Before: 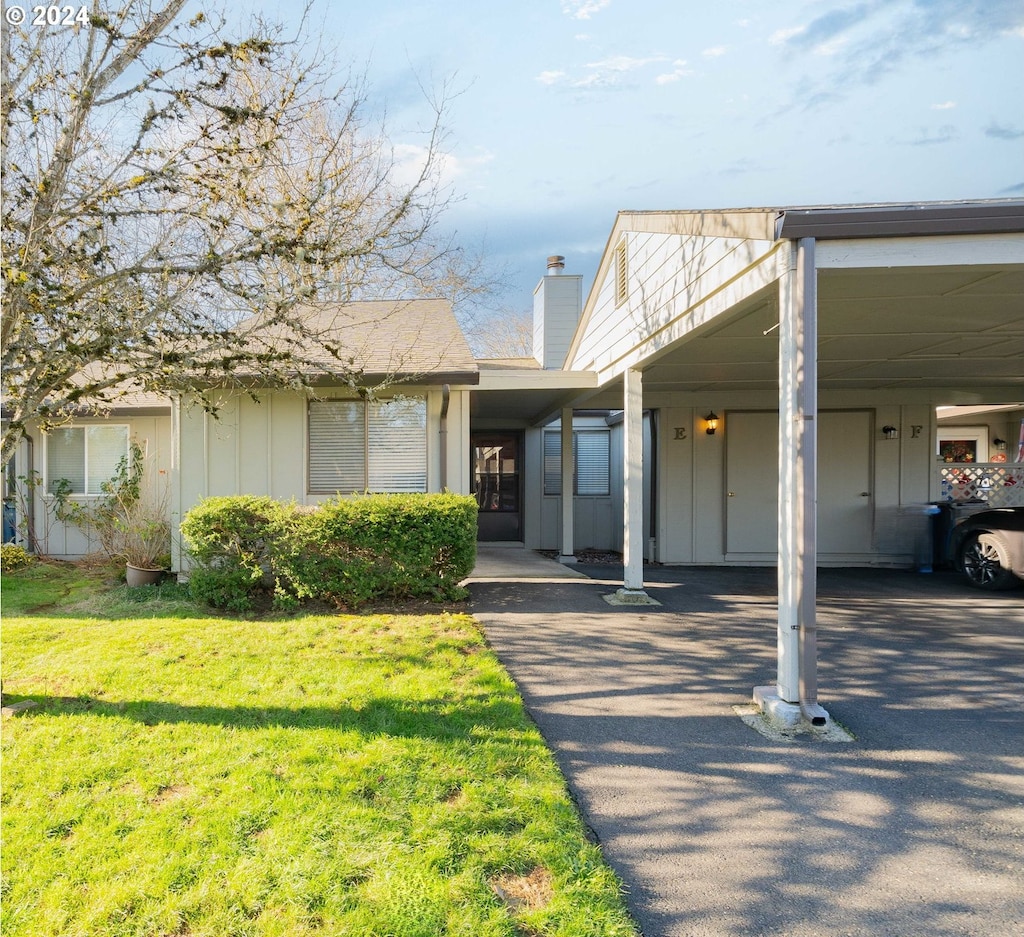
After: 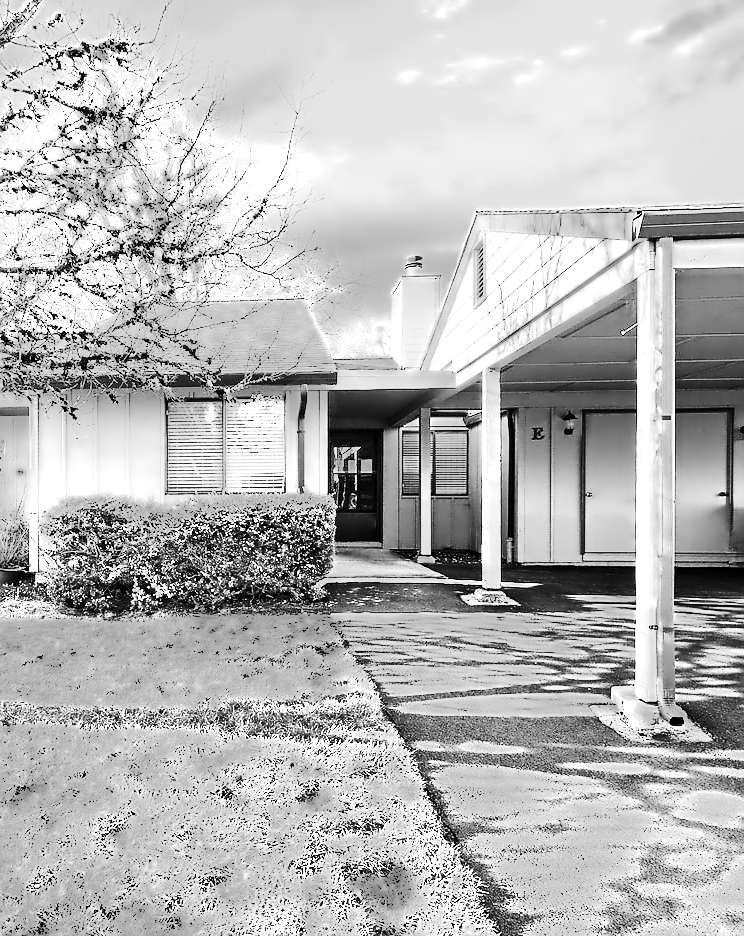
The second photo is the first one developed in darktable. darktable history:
crop: left 13.891%, top 0%, right 13.375%
contrast equalizer: y [[0.5, 0.542, 0.583, 0.625, 0.667, 0.708], [0.5 ×6], [0.5 ×6], [0, 0.033, 0.067, 0.1, 0.133, 0.167], [0, 0.05, 0.1, 0.15, 0.2, 0.25]]
exposure: exposure 1.208 EV, compensate exposure bias true, compensate highlight preservation false
sharpen: radius 0.971, amount 0.607
color zones: curves: ch0 [(0.002, 0.429) (0.121, 0.212) (0.198, 0.113) (0.276, 0.344) (0.331, 0.541) (0.41, 0.56) (0.482, 0.289) (0.619, 0.227) (0.721, 0.18) (0.821, 0.435) (0.928, 0.555) (1, 0.587)]; ch1 [(0, 0) (0.143, 0) (0.286, 0) (0.429, 0) (0.571, 0) (0.714, 0) (0.857, 0)]
contrast brightness saturation: contrast 0.485, saturation -0.1
